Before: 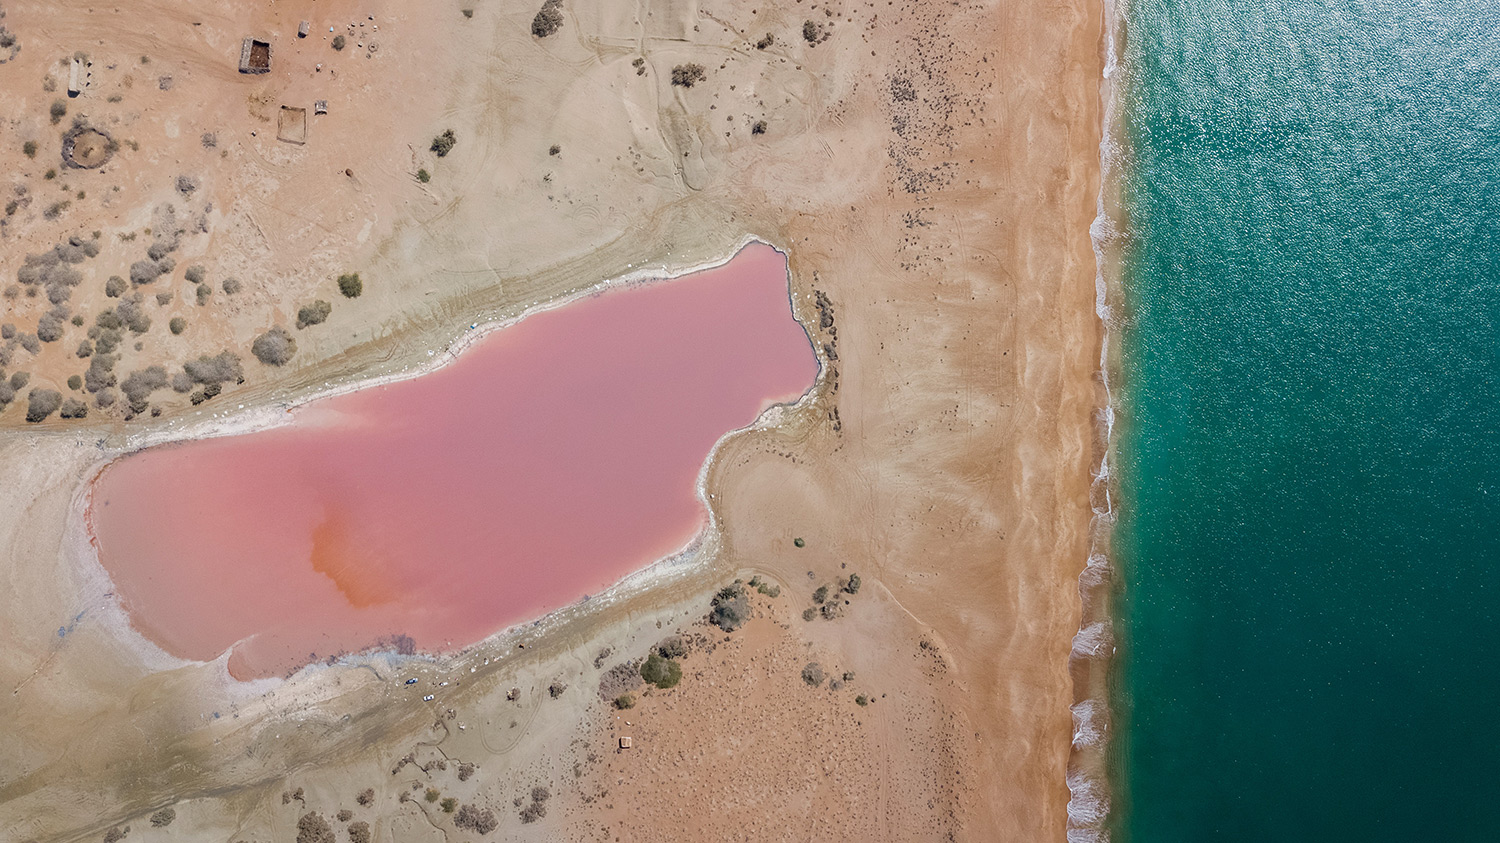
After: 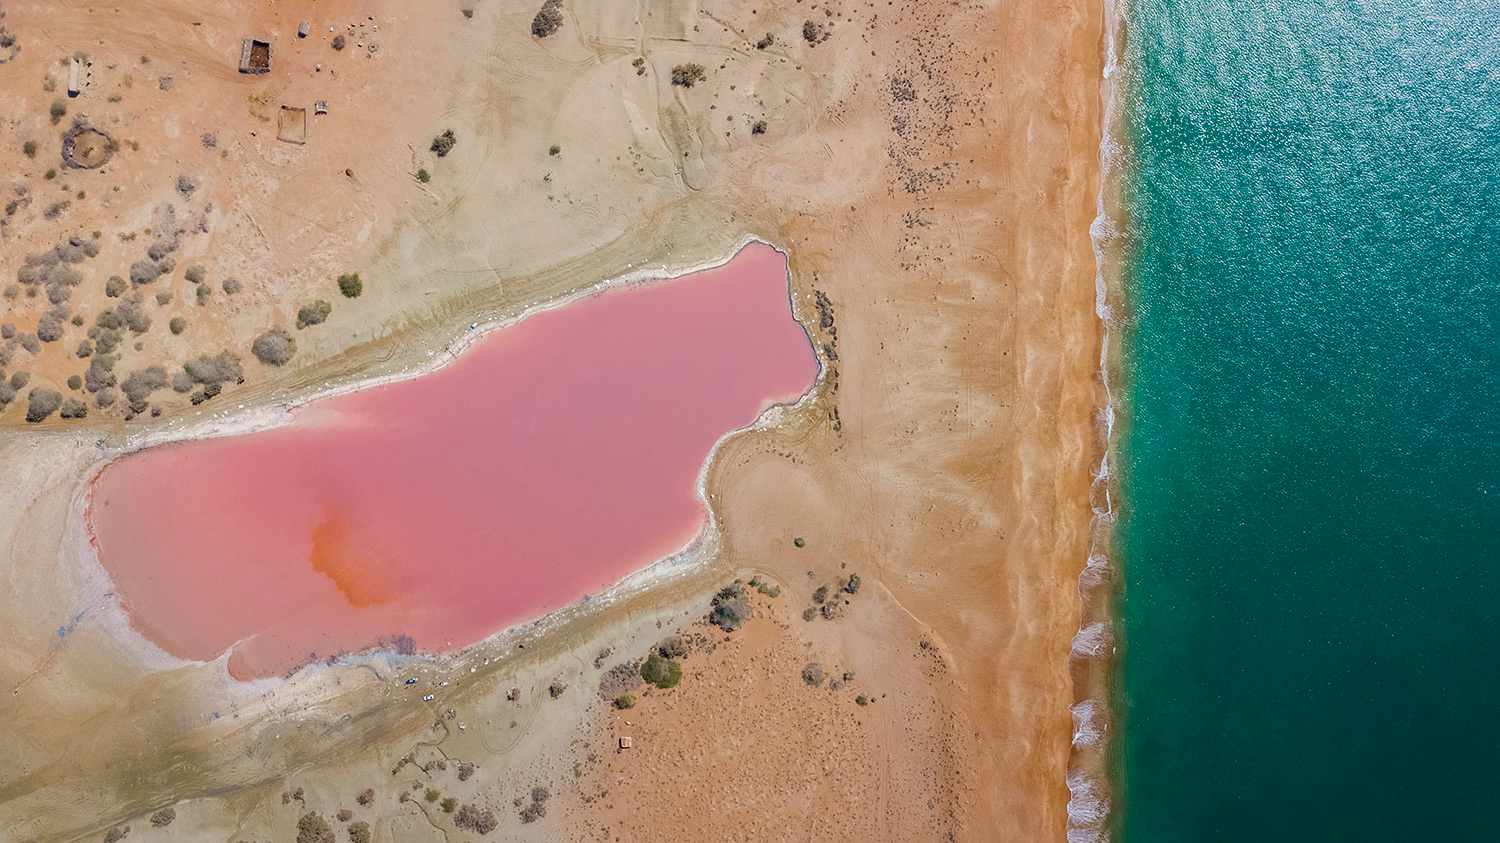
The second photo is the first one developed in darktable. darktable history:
color balance rgb: perceptual saturation grading › global saturation 25%, global vibrance 20%
exposure: compensate highlight preservation false
